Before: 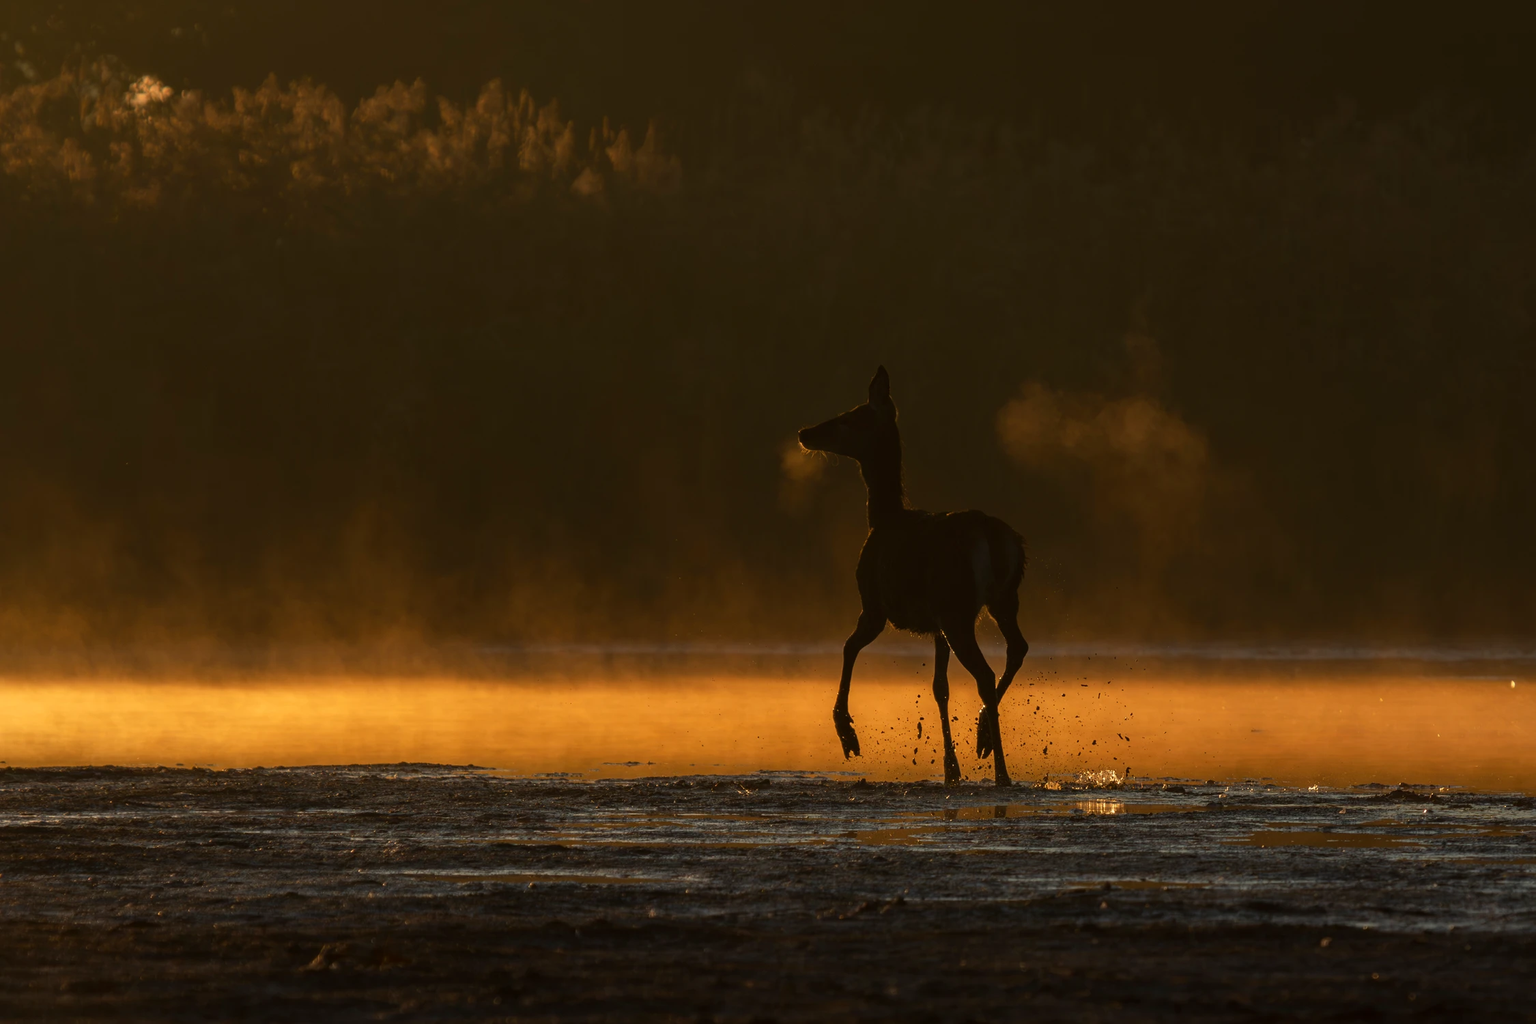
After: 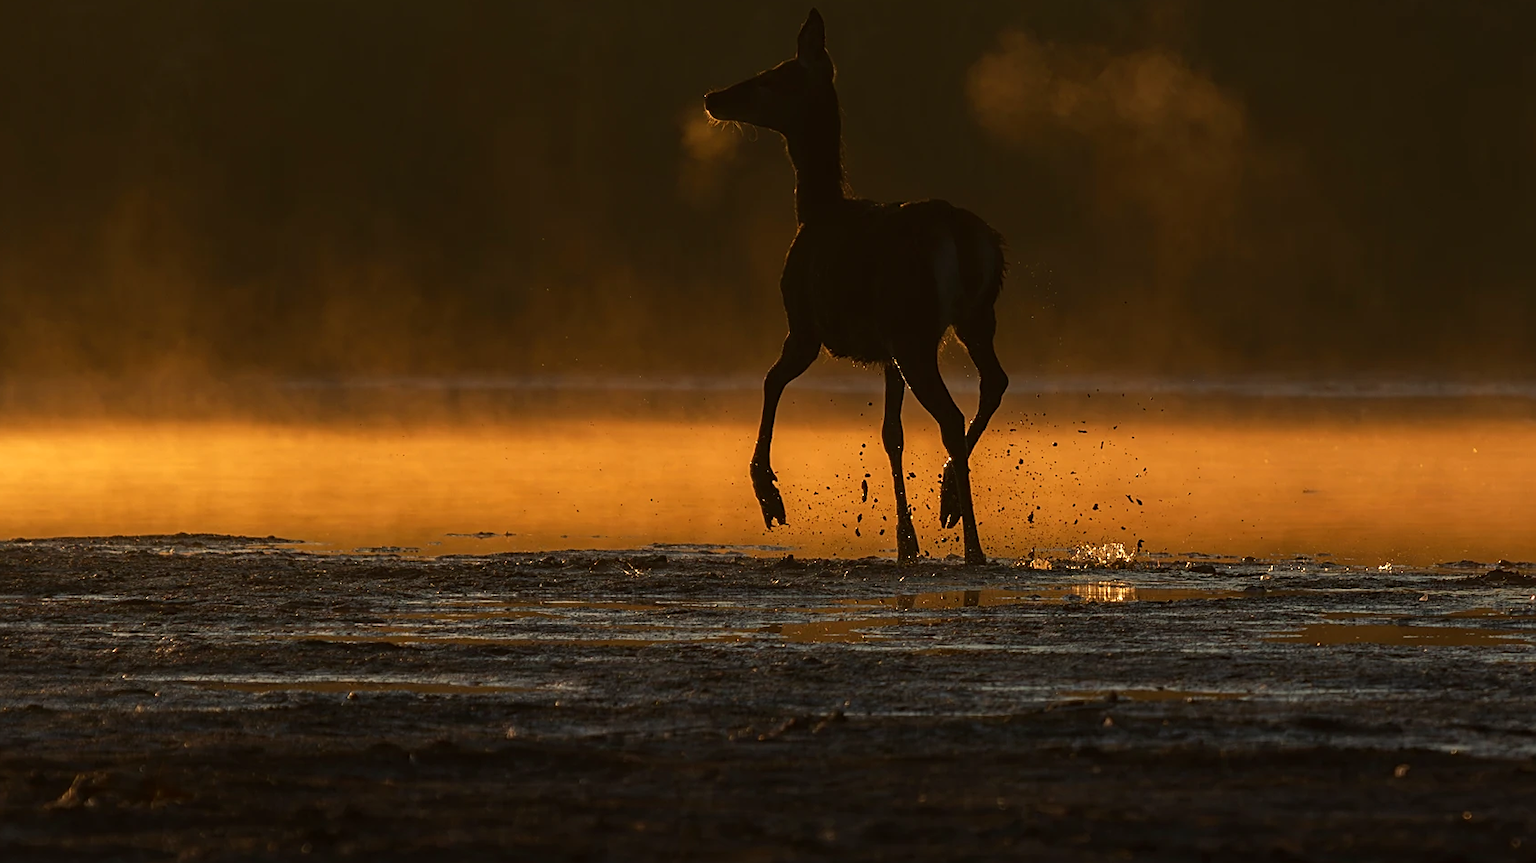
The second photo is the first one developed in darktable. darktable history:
white balance: red 1.009, blue 0.985
sharpen: on, module defaults
crop and rotate: left 17.299%, top 35.115%, right 7.015%, bottom 1.024%
